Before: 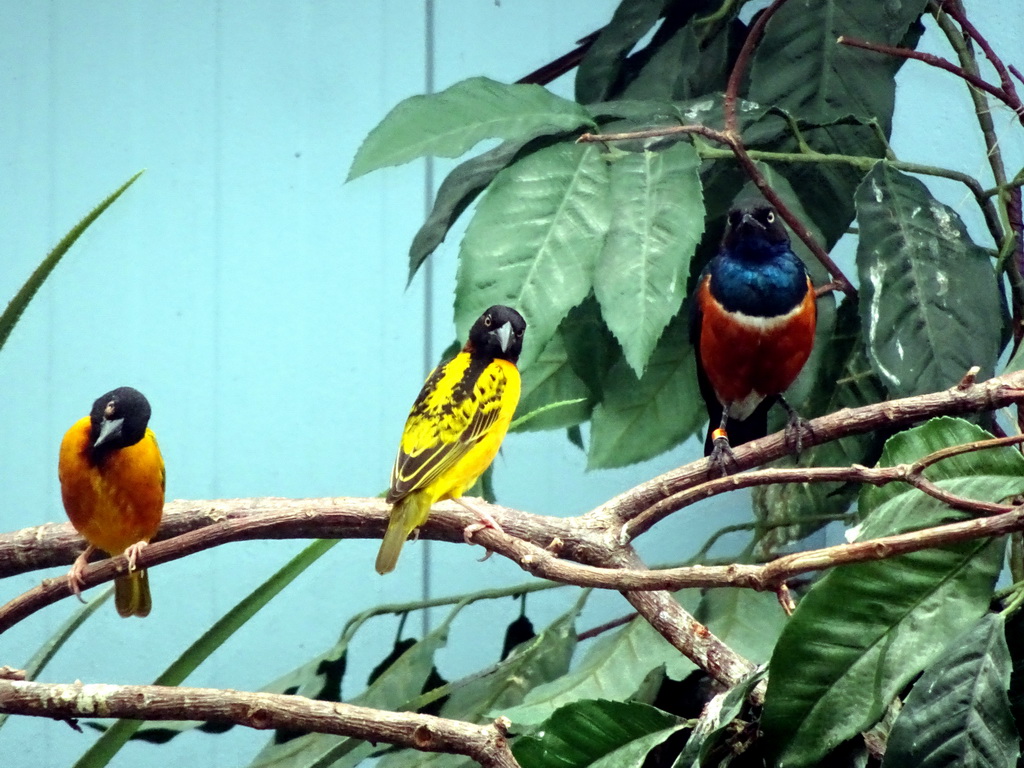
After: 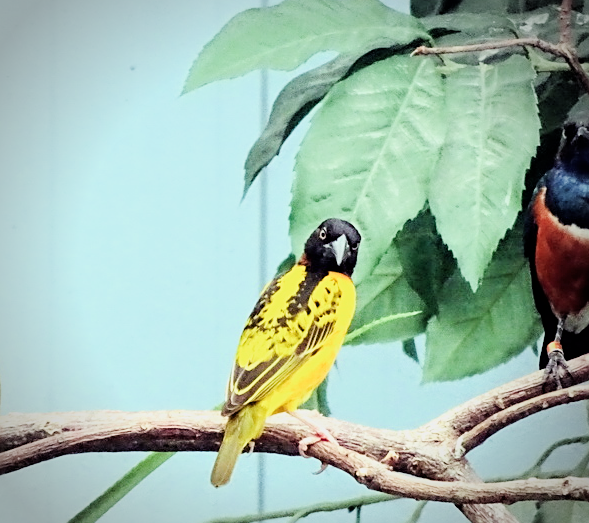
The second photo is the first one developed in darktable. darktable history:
exposure: black level correction 0, exposure 1.199 EV, compensate exposure bias true, compensate highlight preservation false
tone curve: curves: ch0 [(0, 0) (0.003, 0.003) (0.011, 0.011) (0.025, 0.026) (0.044, 0.046) (0.069, 0.072) (0.1, 0.103) (0.136, 0.141) (0.177, 0.184) (0.224, 0.233) (0.277, 0.287) (0.335, 0.348) (0.399, 0.414) (0.468, 0.486) (0.543, 0.563) (0.623, 0.647) (0.709, 0.736) (0.801, 0.831) (0.898, 0.92) (1, 1)], color space Lab, independent channels, preserve colors none
crop: left 16.181%, top 11.44%, right 26.232%, bottom 20.456%
vignetting: fall-off start 73.63%, unbound false
filmic rgb: black relative exposure -6.76 EV, white relative exposure 5.85 EV, threshold 5.98 EV, hardness 2.7, enable highlight reconstruction true
sharpen: on, module defaults
